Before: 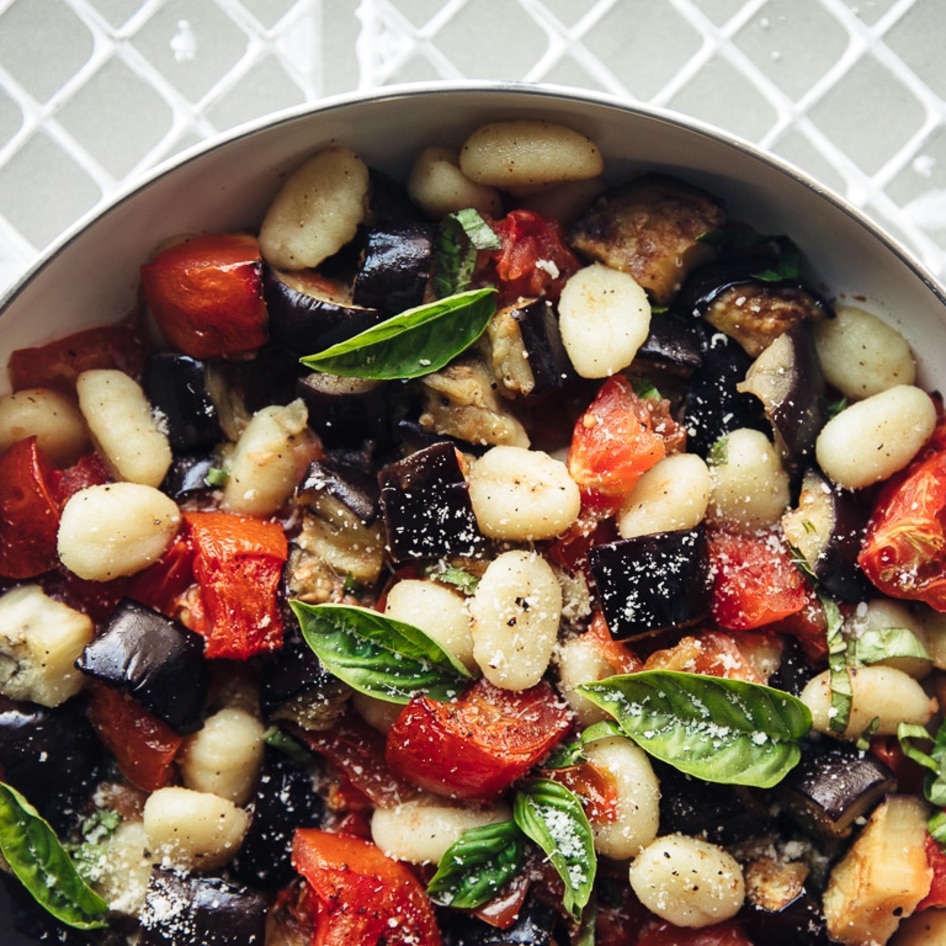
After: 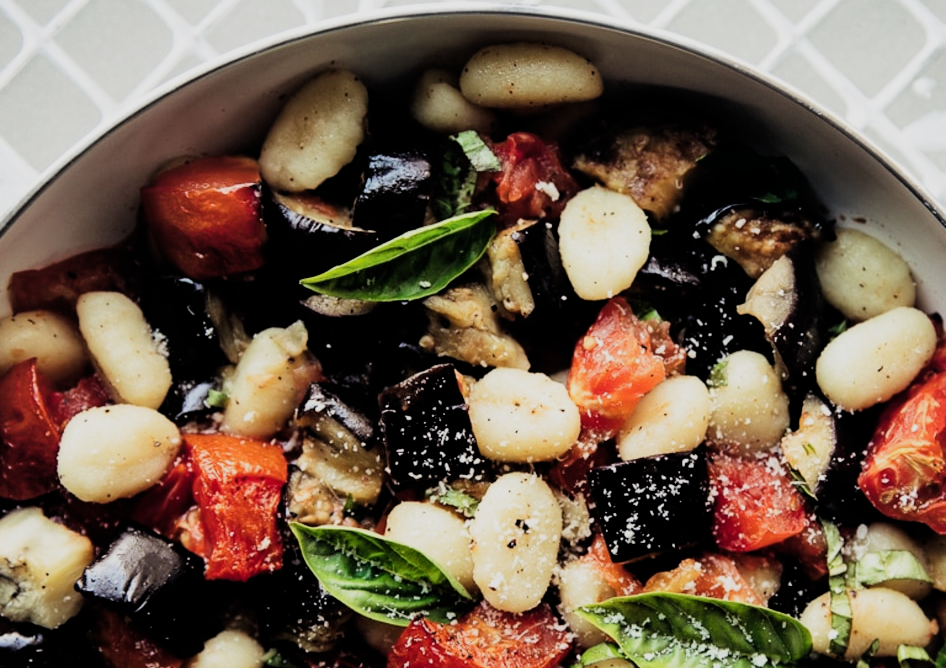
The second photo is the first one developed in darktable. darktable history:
crop and rotate: top 8.293%, bottom 20.996%
filmic rgb: black relative exposure -5 EV, hardness 2.88, contrast 1.3, highlights saturation mix -30%
